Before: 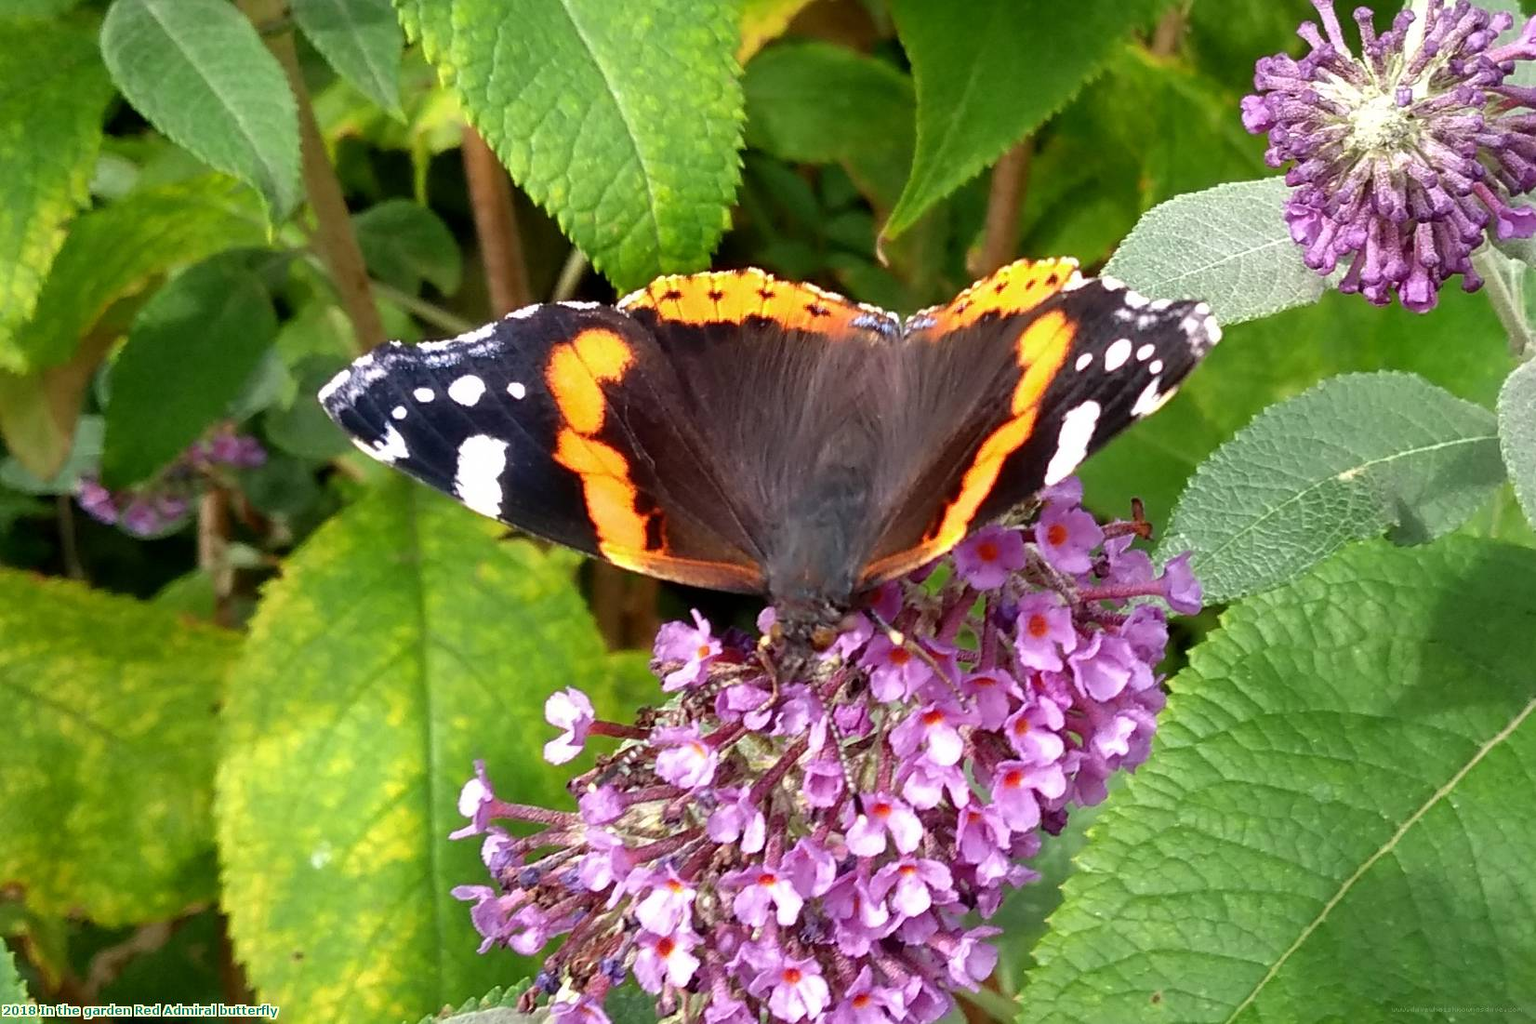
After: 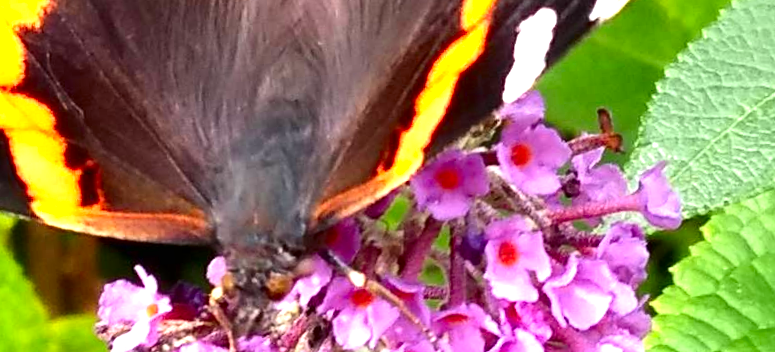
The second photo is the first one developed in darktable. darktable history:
crop: left 36.607%, top 34.735%, right 13.146%, bottom 30.611%
rotate and perspective: rotation -4.57°, crop left 0.054, crop right 0.944, crop top 0.087, crop bottom 0.914
exposure: black level correction 0, exposure 1 EV, compensate highlight preservation false
contrast brightness saturation: contrast 0.13, brightness -0.05, saturation 0.16
